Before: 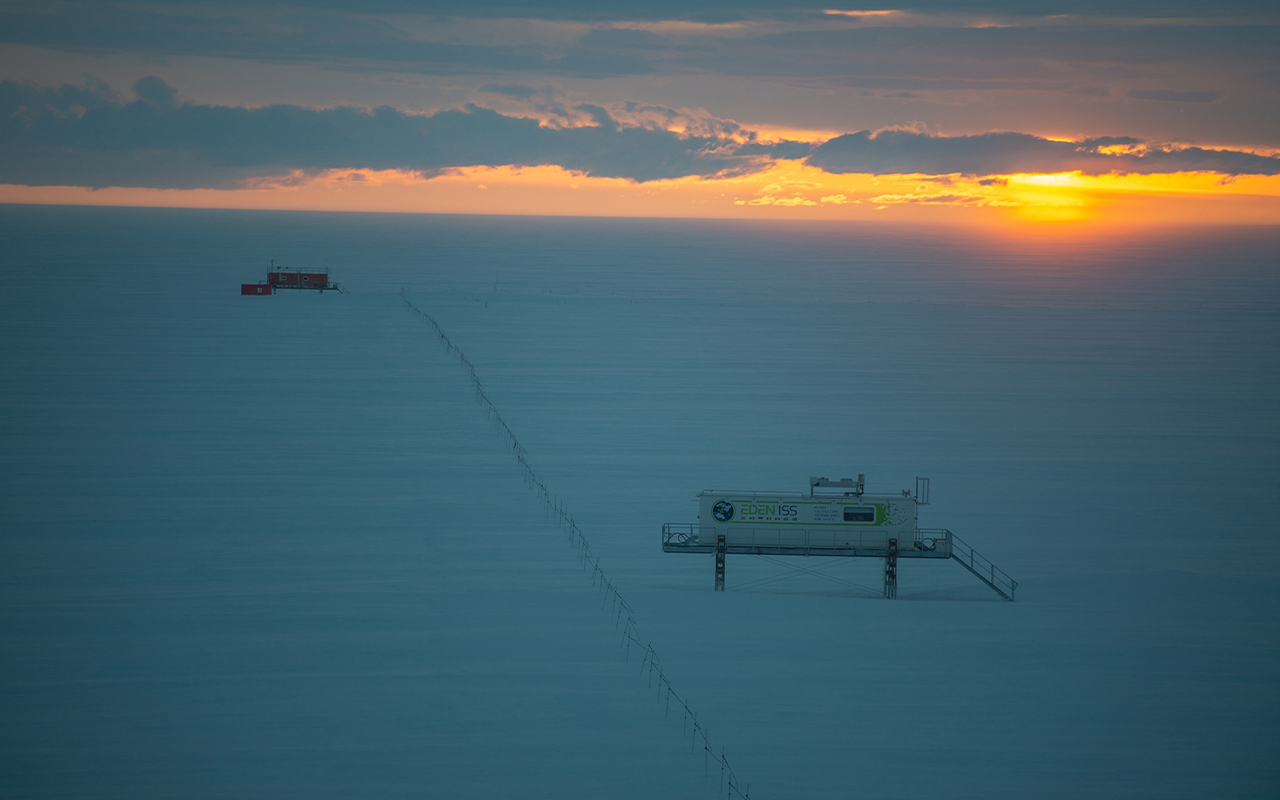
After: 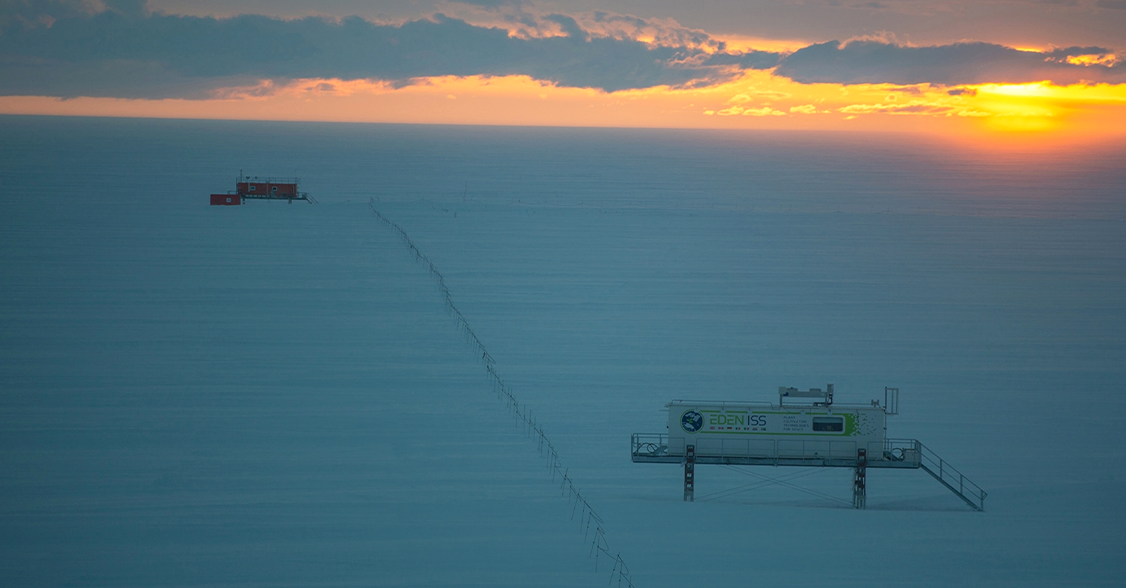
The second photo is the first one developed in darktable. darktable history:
crop and rotate: left 2.425%, top 11.305%, right 9.6%, bottom 15.08%
exposure: exposure 0.207 EV, compensate highlight preservation false
